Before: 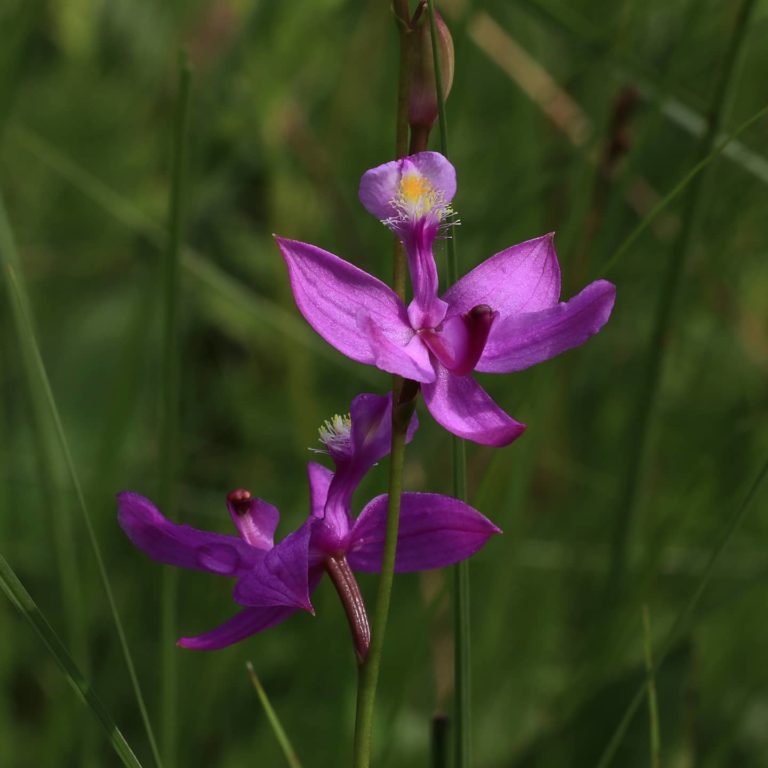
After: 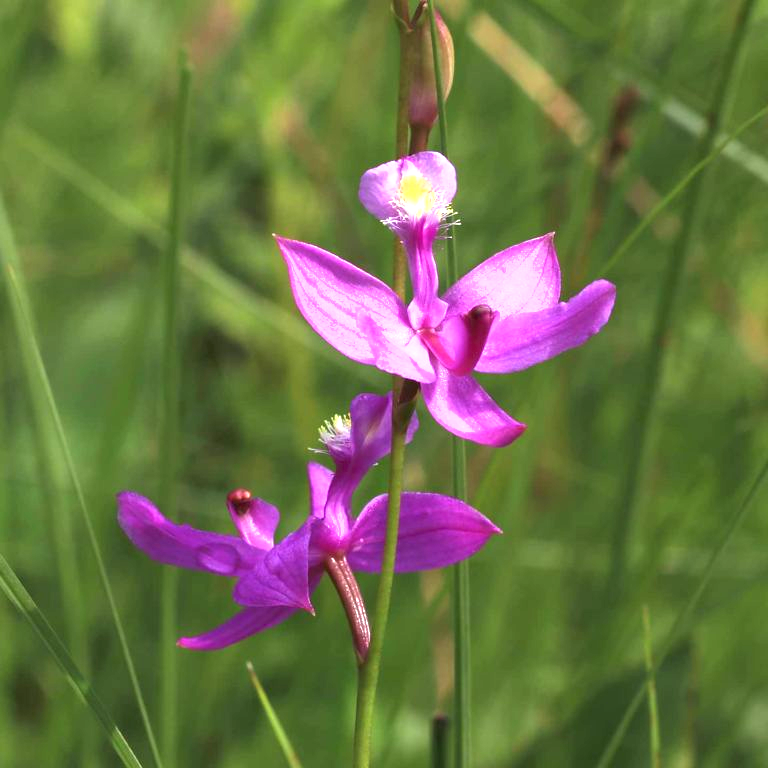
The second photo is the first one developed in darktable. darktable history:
exposure: black level correction 0, exposure 1.879 EV, compensate highlight preservation false
color balance rgb: perceptual saturation grading › global saturation 0.867%
shadows and highlights: shadows 8.26, white point adjustment 0.917, highlights -38.96
local contrast: mode bilateral grid, contrast 99, coarseness 99, detail 90%, midtone range 0.2
